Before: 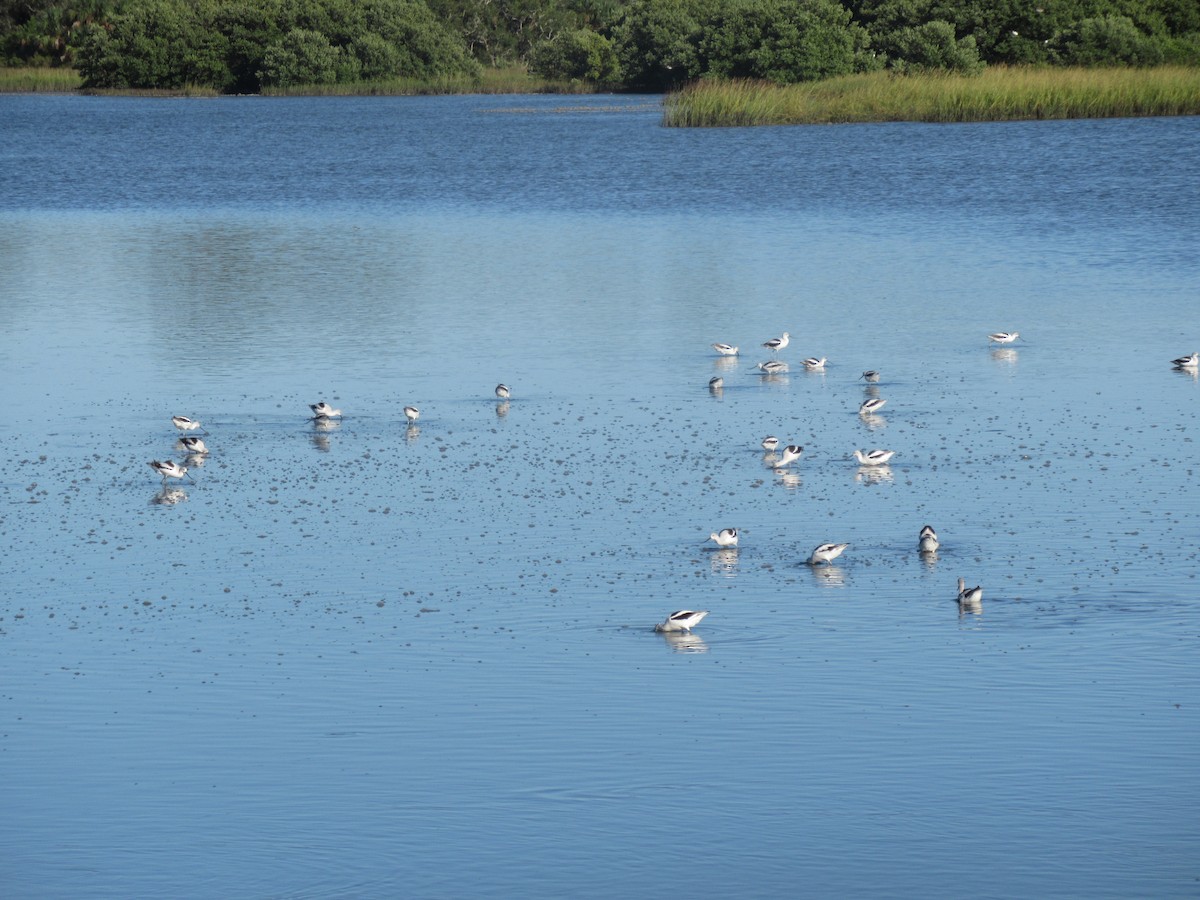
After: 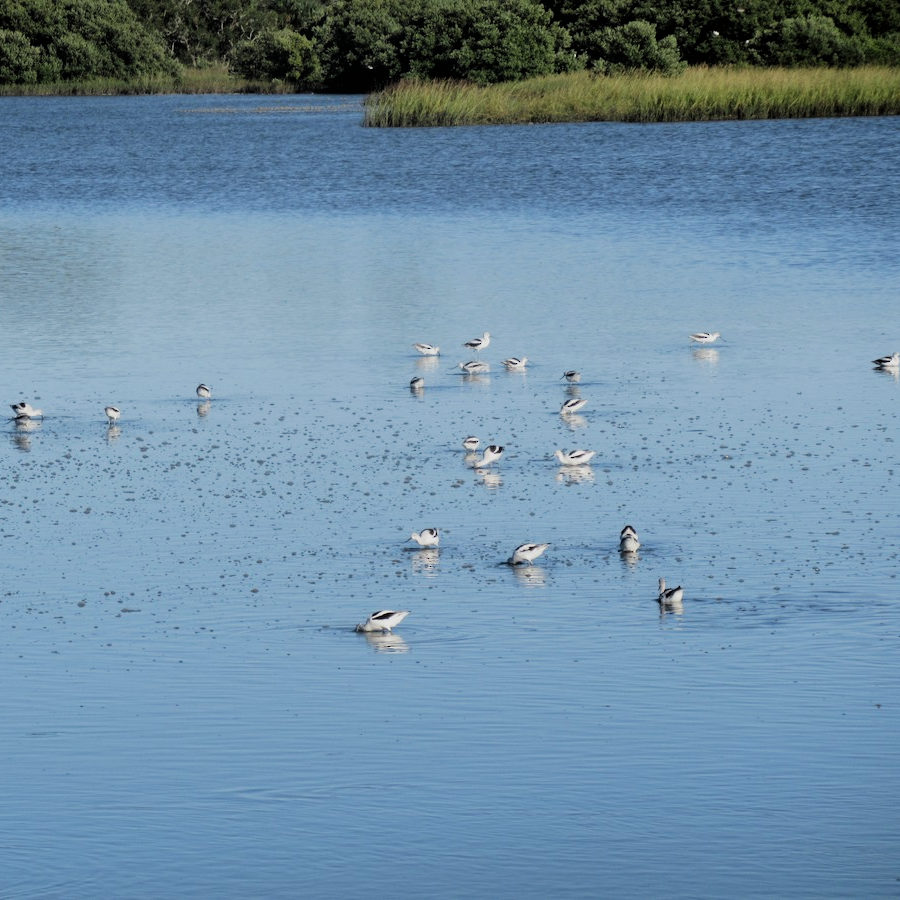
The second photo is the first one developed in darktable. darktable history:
crop and rotate: left 24.927%
filmic rgb: black relative exposure -5.13 EV, white relative exposure 3.97 EV, threshold 2.97 EV, hardness 2.87, contrast 1.297, highlights saturation mix -31.2%, enable highlight reconstruction true
